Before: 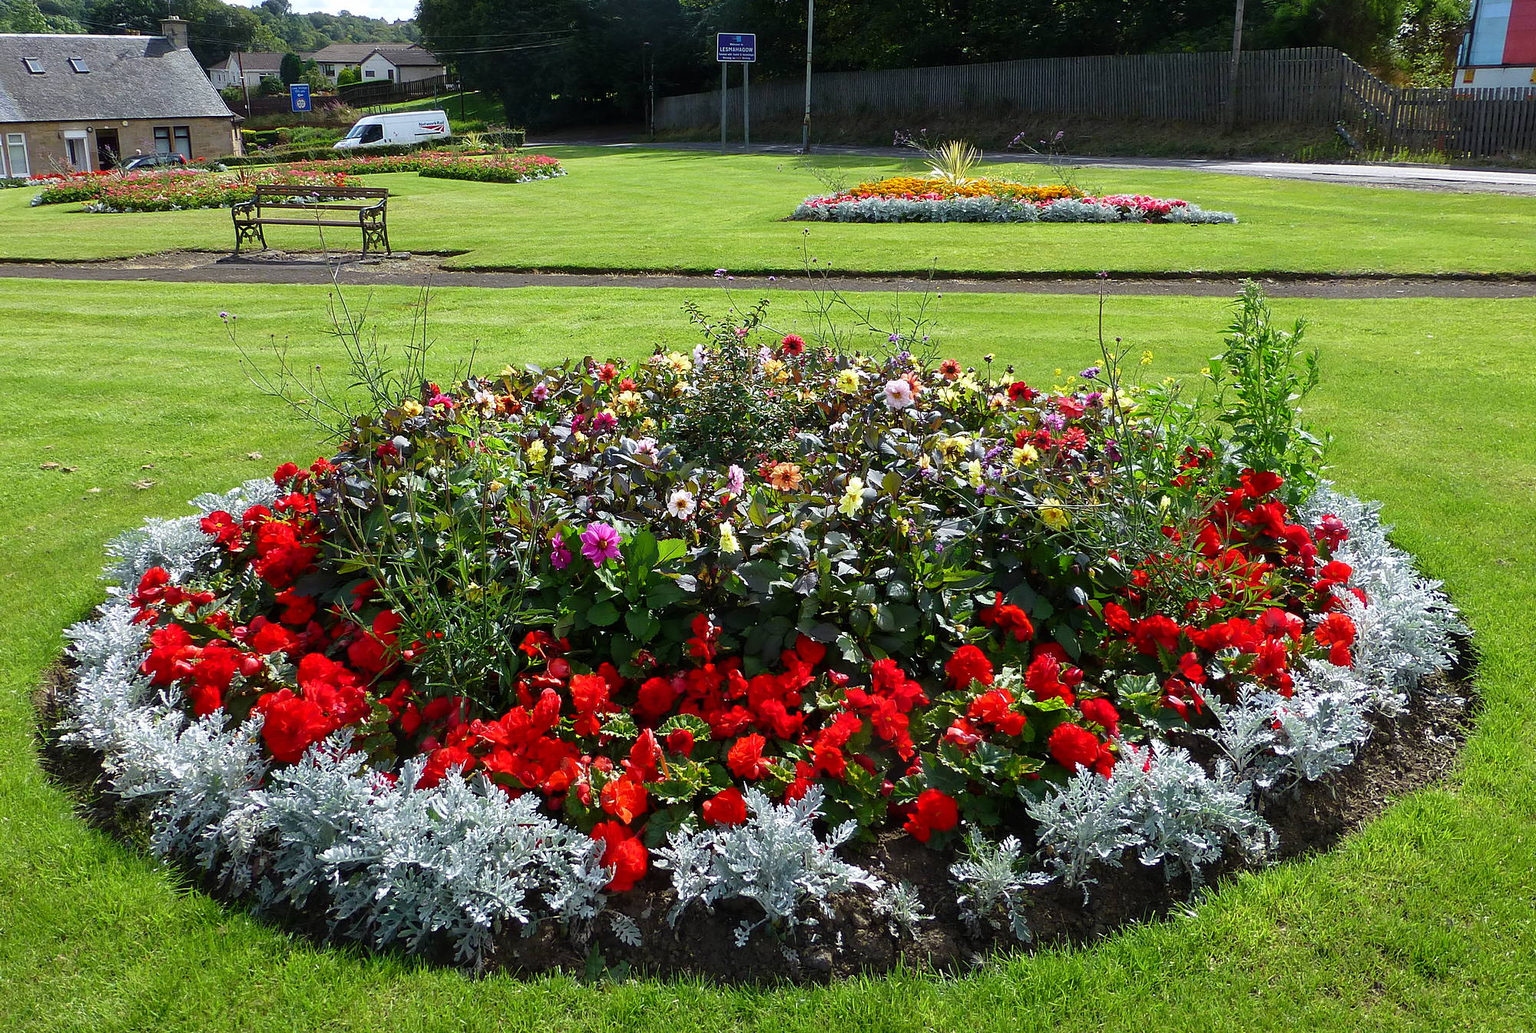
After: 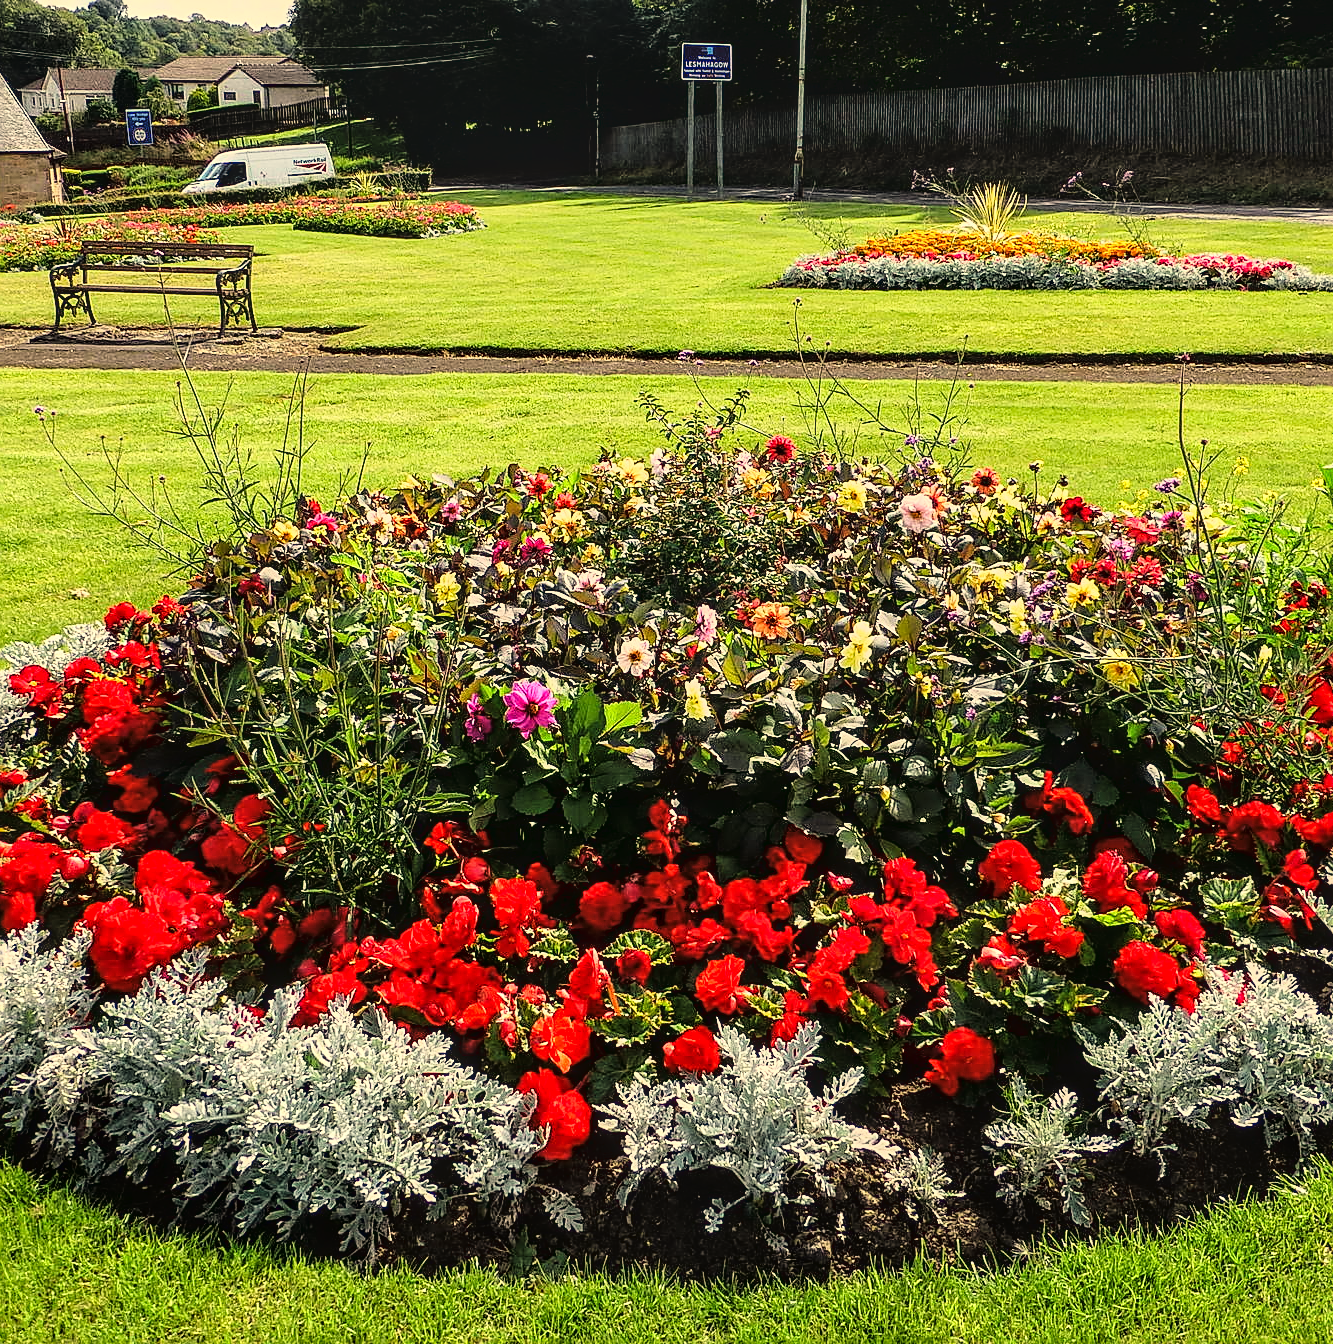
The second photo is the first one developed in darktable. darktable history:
local contrast: on, module defaults
white balance: red 1.138, green 0.996, blue 0.812
sharpen: on, module defaults
crop and rotate: left 12.648%, right 20.685%
tone curve: curves: ch0 [(0, 0.016) (0.11, 0.039) (0.259, 0.235) (0.383, 0.437) (0.499, 0.597) (0.733, 0.867) (0.843, 0.948) (1, 1)], color space Lab, linked channels, preserve colors none
